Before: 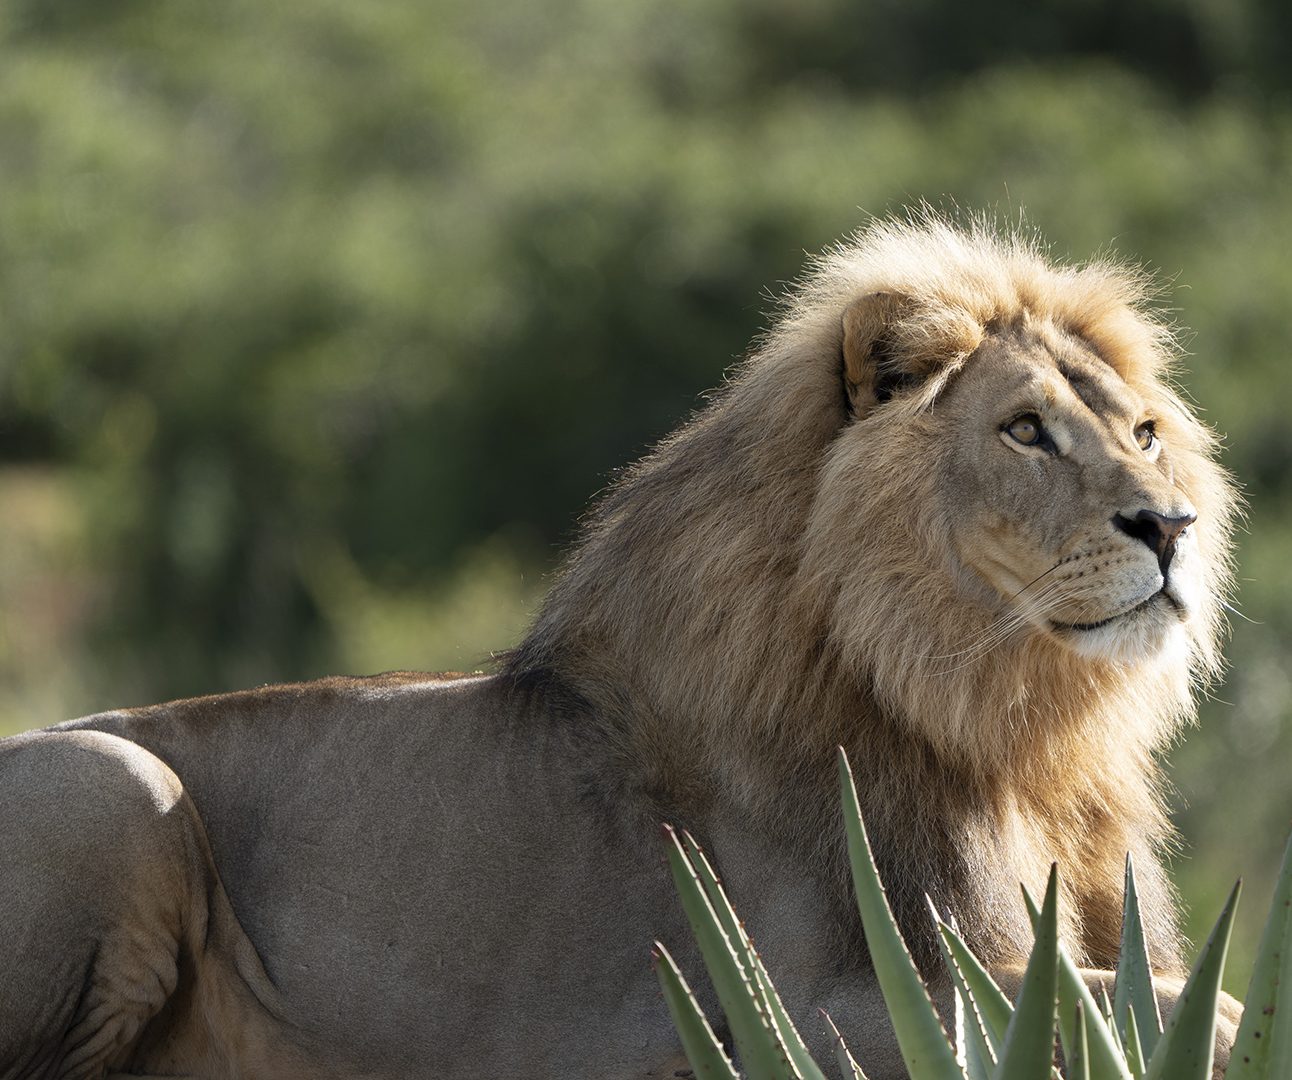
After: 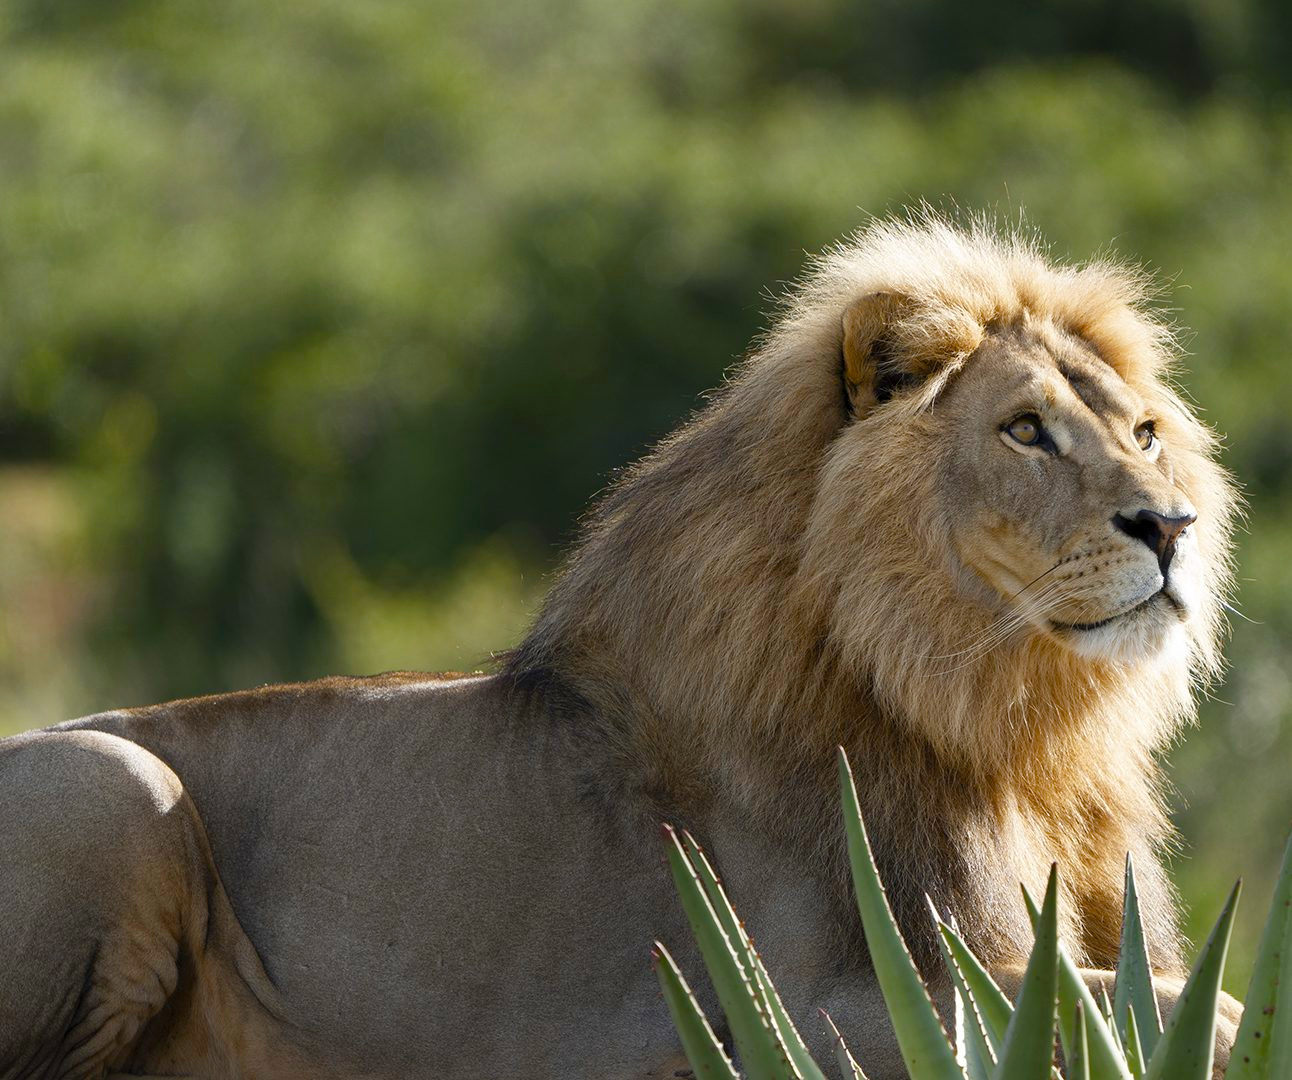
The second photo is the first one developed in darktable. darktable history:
color balance rgb: linear chroma grading › global chroma -1.032%, perceptual saturation grading › global saturation 24.266%, perceptual saturation grading › highlights -23.736%, perceptual saturation grading › mid-tones 23.849%, perceptual saturation grading › shadows 40.881%, global vibrance 9.917%
